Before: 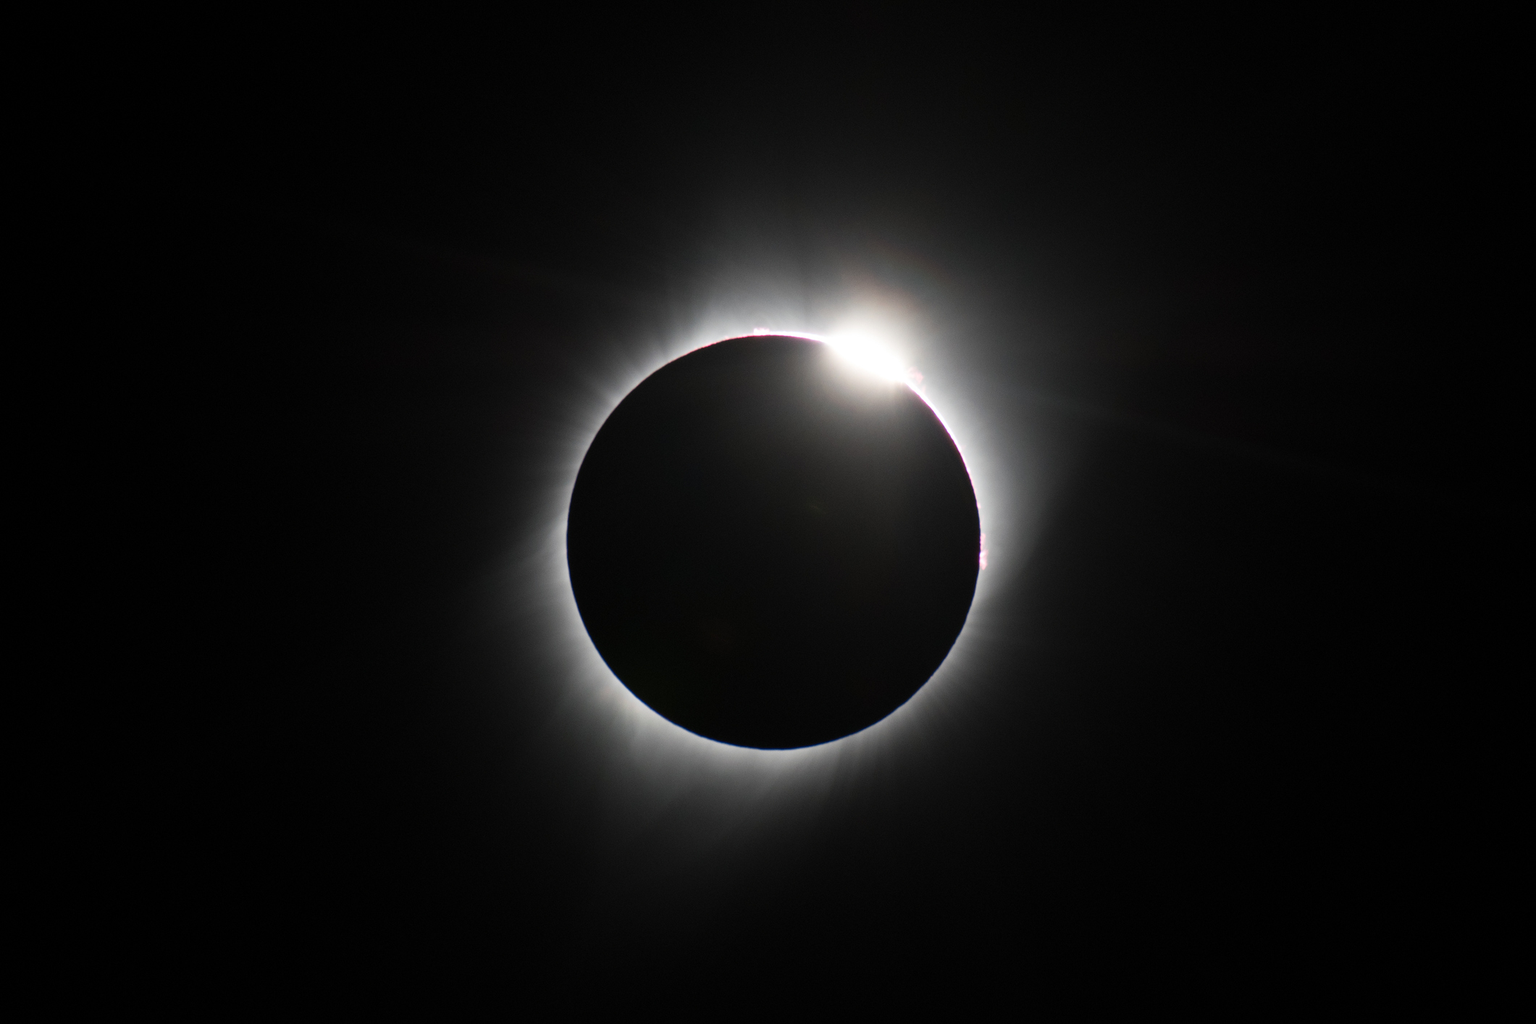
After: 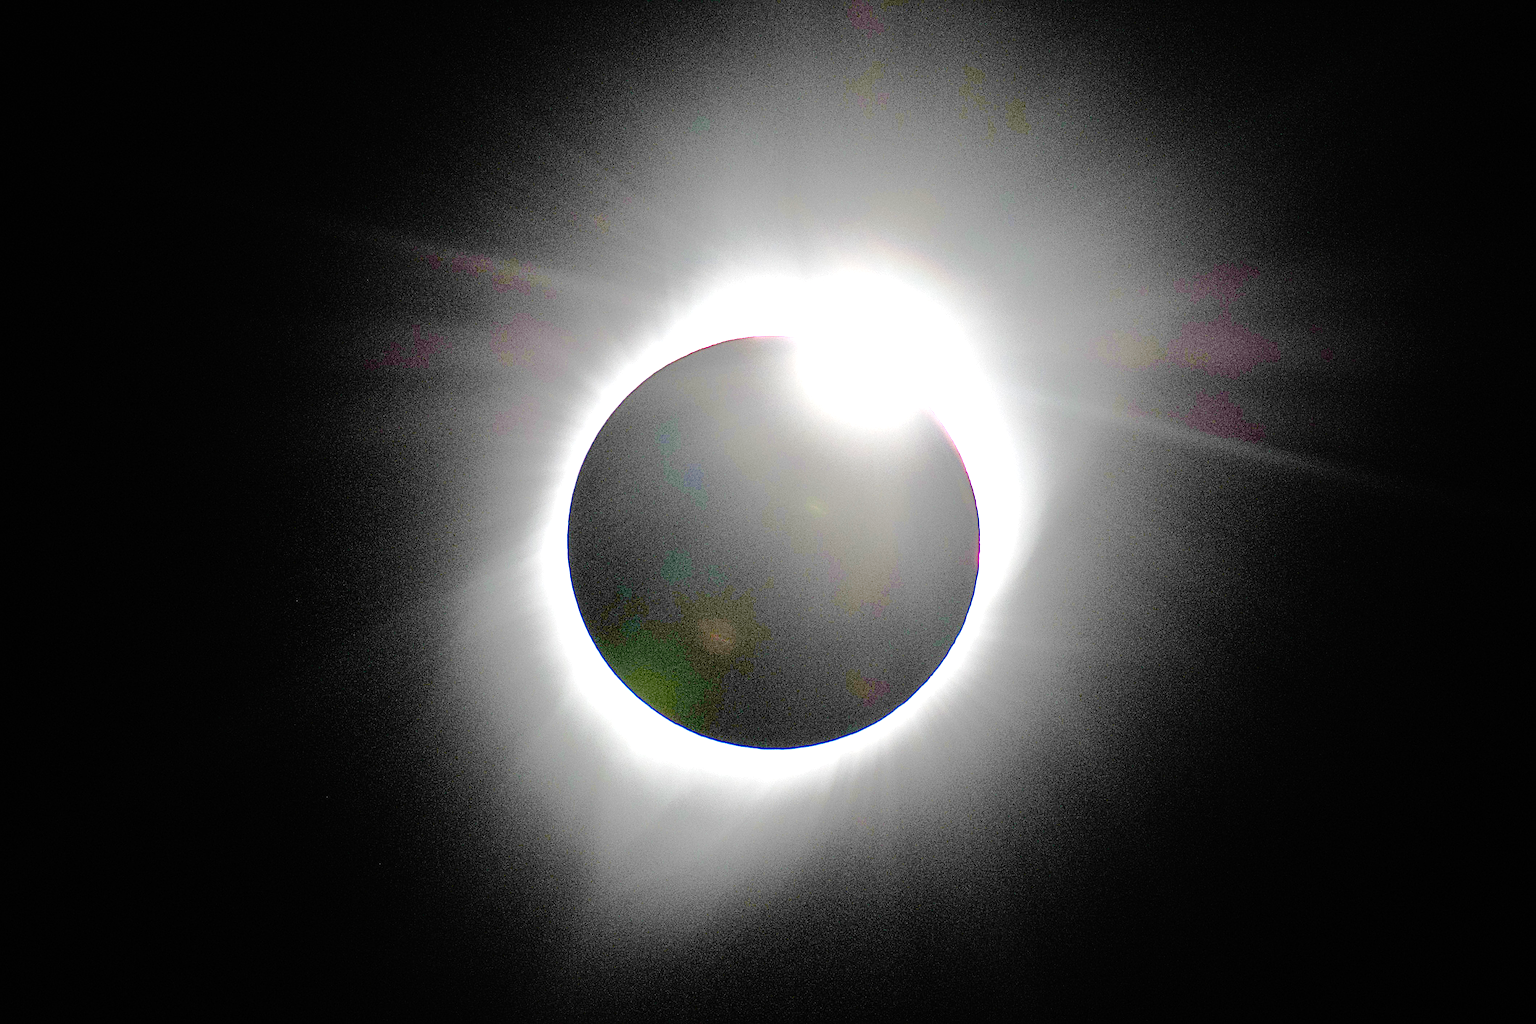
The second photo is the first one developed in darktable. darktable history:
exposure: black level correction 0, exposure 1.196 EV, compensate exposure bias true, compensate highlight preservation false
sharpen: on, module defaults
base curve: curves: ch0 [(0, 0) (0.036, 0.01) (0.123, 0.254) (0.258, 0.504) (0.507, 0.748) (1, 1)], preserve colors none
tone equalizer: -7 EV 0.157 EV, -6 EV 0.609 EV, -5 EV 1.19 EV, -4 EV 1.33 EV, -3 EV 1.16 EV, -2 EV 0.6 EV, -1 EV 0.151 EV
